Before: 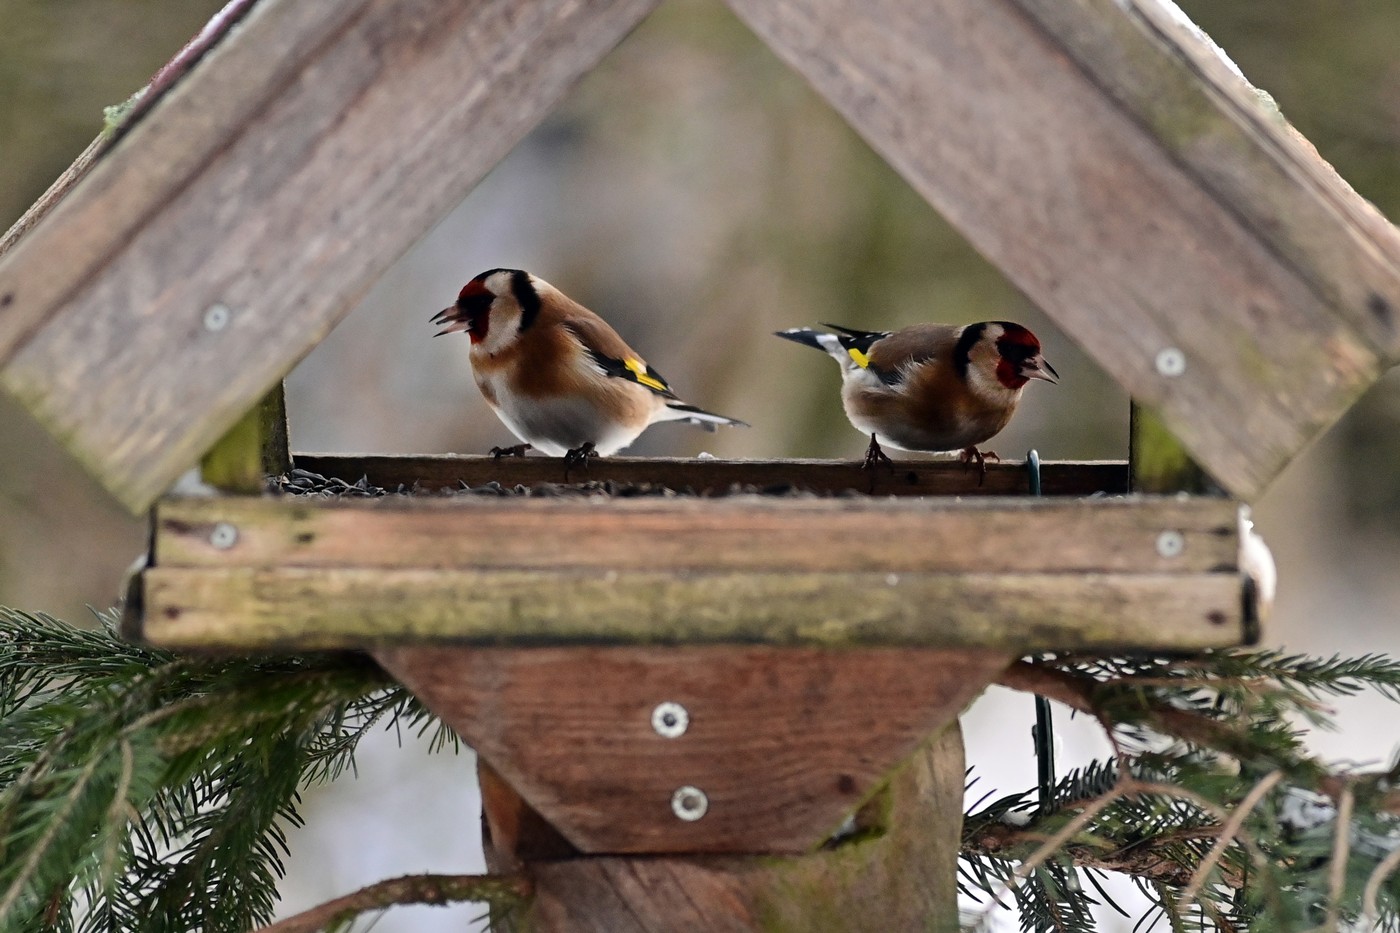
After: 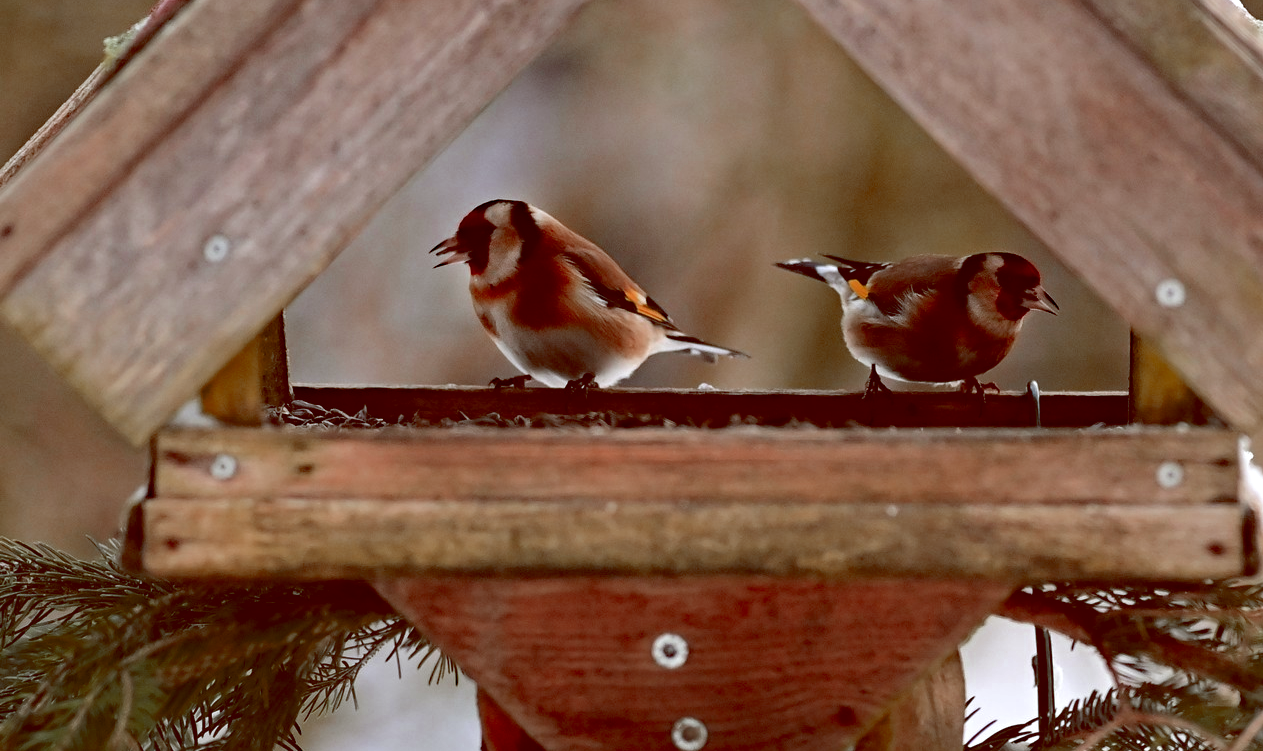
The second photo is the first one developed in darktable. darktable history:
crop: top 7.49%, right 9.717%, bottom 11.943%
color balance: lift [1, 1.011, 0.999, 0.989], gamma [1.109, 1.045, 1.039, 0.955], gain [0.917, 0.936, 0.952, 1.064], contrast 2.32%, contrast fulcrum 19%, output saturation 101%
shadows and highlights: shadows -88.03, highlights -35.45, shadows color adjustment 99.15%, highlights color adjustment 0%, soften with gaussian
tone equalizer: on, module defaults
haze removal: compatibility mode true, adaptive false
color zones: curves: ch0 [(0, 0.299) (0.25, 0.383) (0.456, 0.352) (0.736, 0.571)]; ch1 [(0, 0.63) (0.151, 0.568) (0.254, 0.416) (0.47, 0.558) (0.732, 0.37) (0.909, 0.492)]; ch2 [(0.004, 0.604) (0.158, 0.443) (0.257, 0.403) (0.761, 0.468)]
